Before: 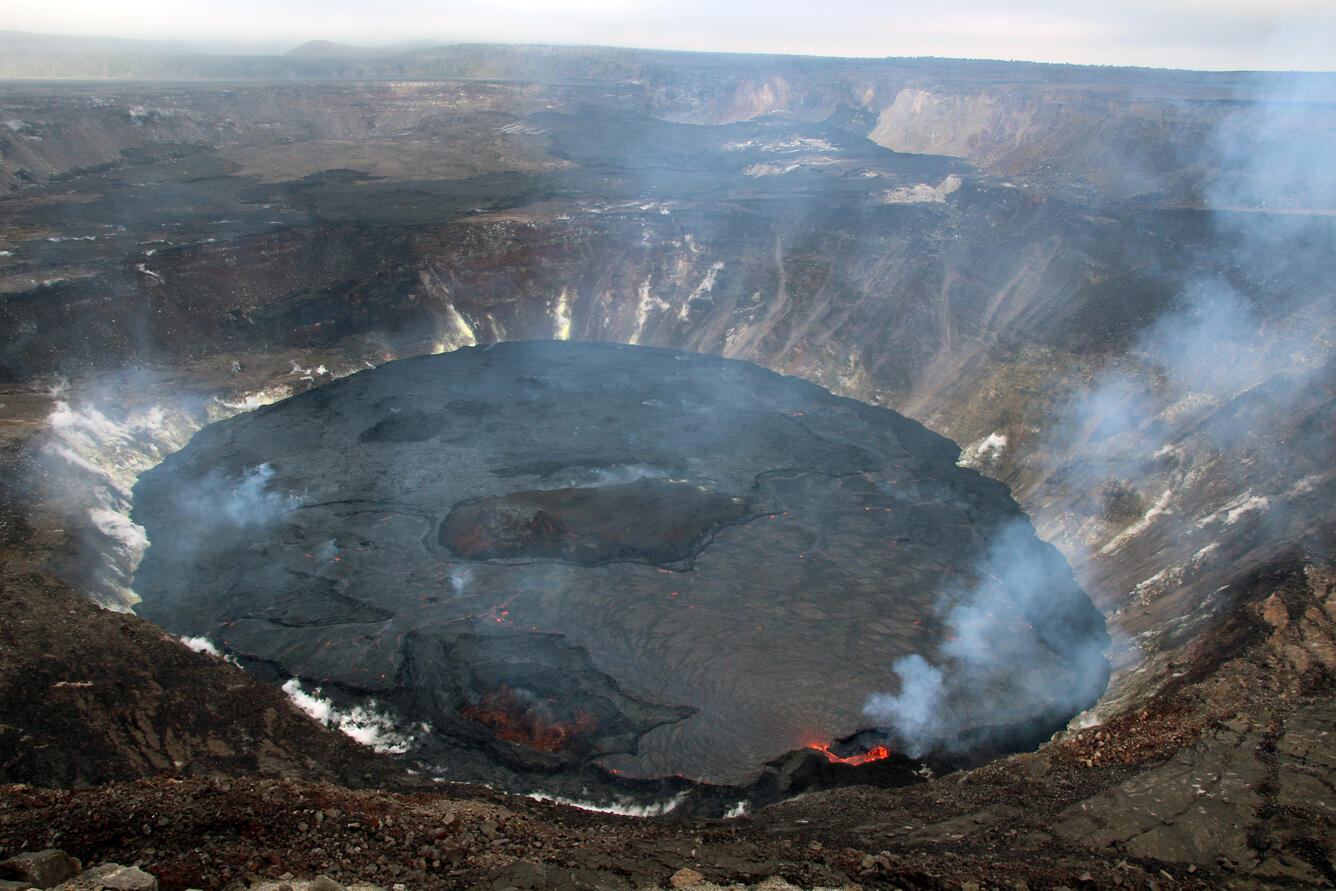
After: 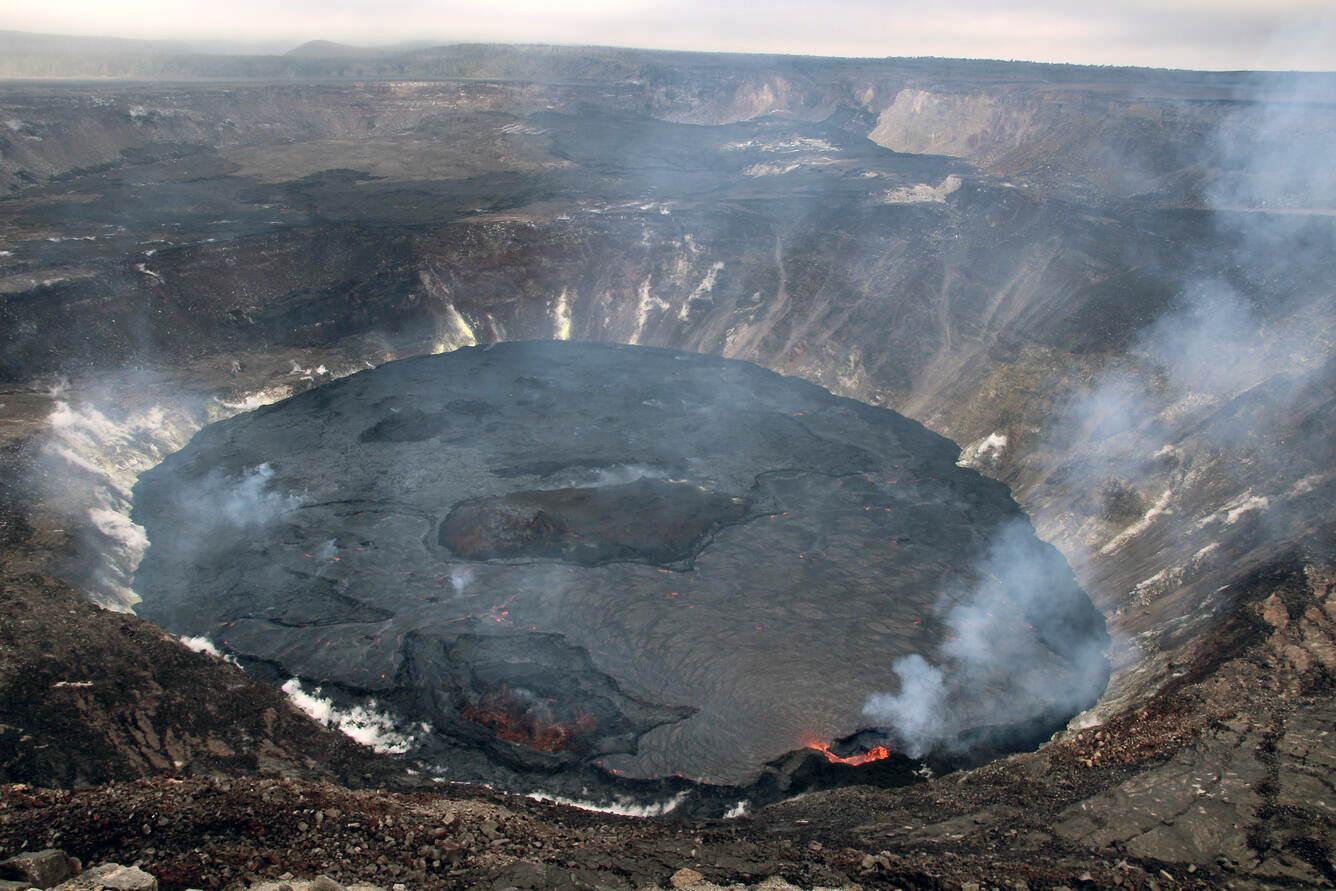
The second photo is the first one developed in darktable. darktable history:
color correction: highlights a* 2.75, highlights b* 5, shadows a* -2.04, shadows b* -4.84, saturation 0.8
shadows and highlights: soften with gaussian
